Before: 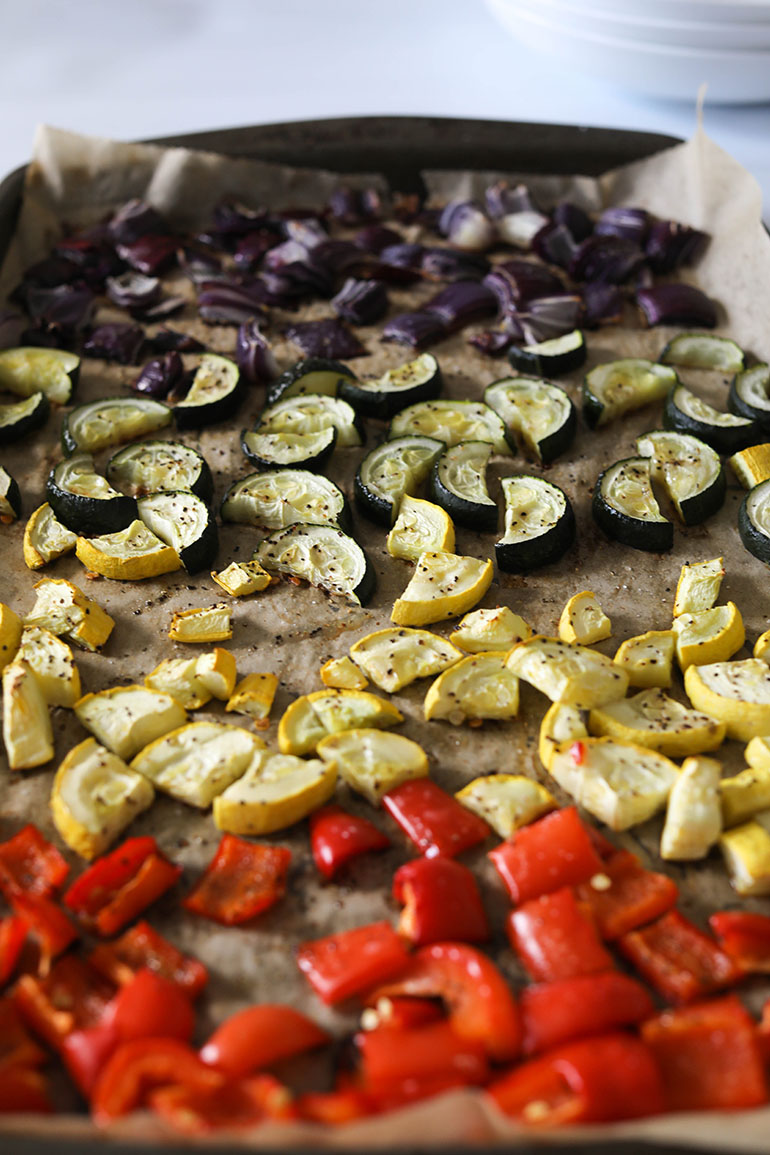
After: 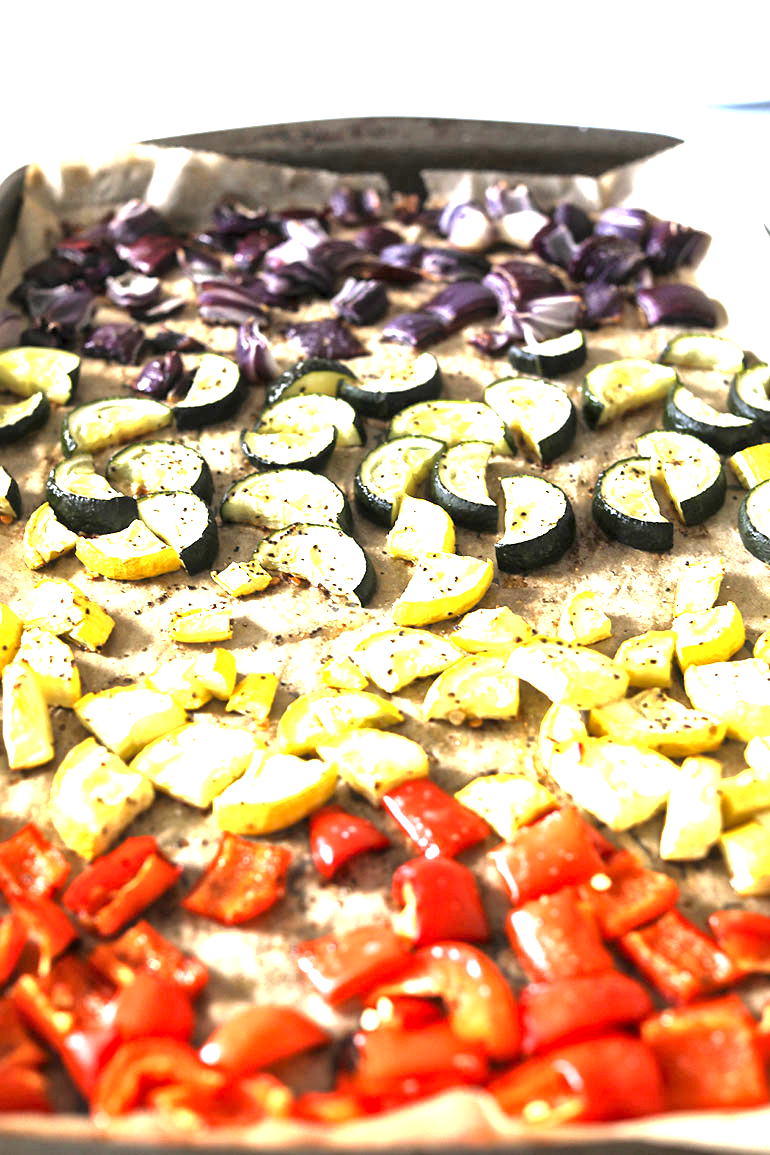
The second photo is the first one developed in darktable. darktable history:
exposure: black level correction 0, exposure 1.741 EV, compensate exposure bias true, compensate highlight preservation false
local contrast: mode bilateral grid, contrast 20, coarseness 19, detail 163%, midtone range 0.2
